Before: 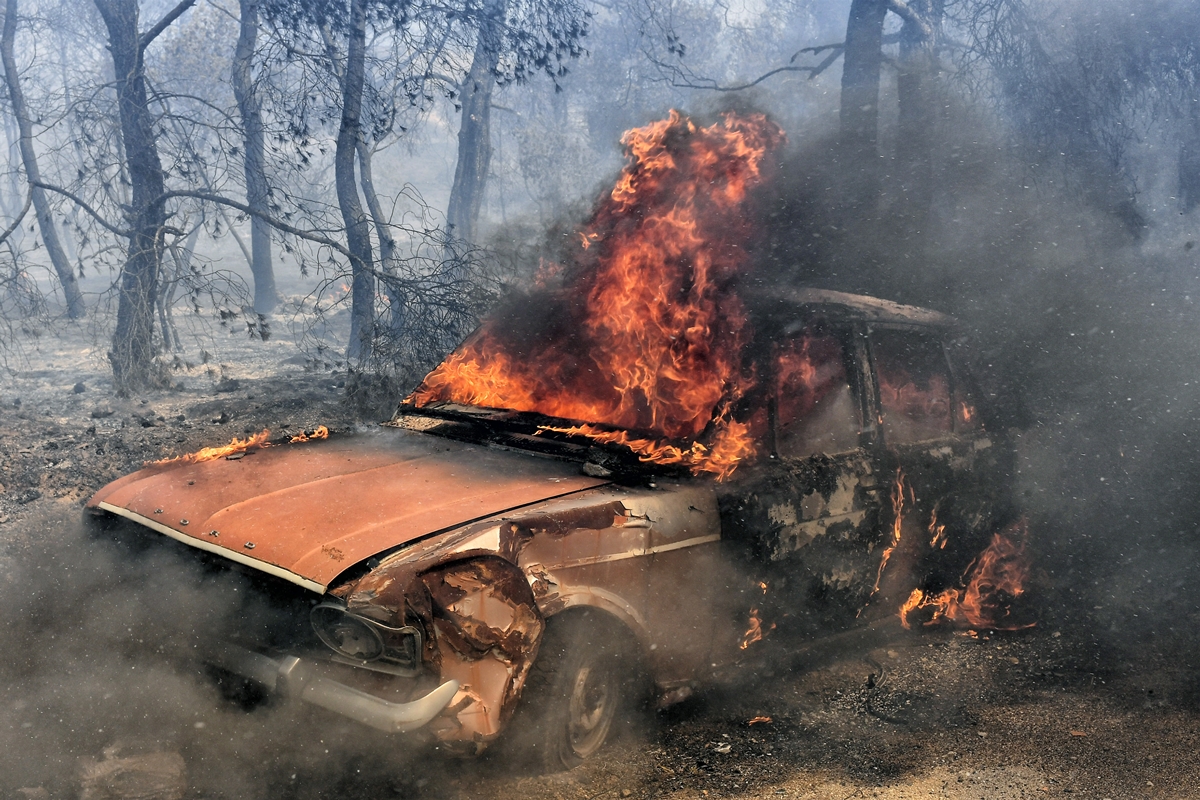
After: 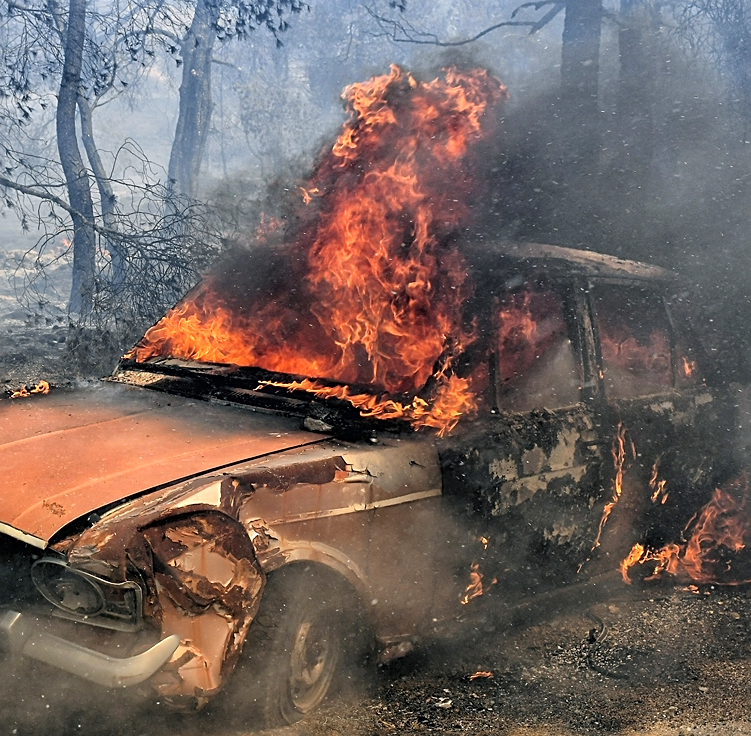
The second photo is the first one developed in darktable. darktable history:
sharpen: on, module defaults
contrast brightness saturation: contrast 0.032, brightness 0.062, saturation 0.133
crop and rotate: left 23.318%, top 5.629%, right 14.074%, bottom 2.29%
